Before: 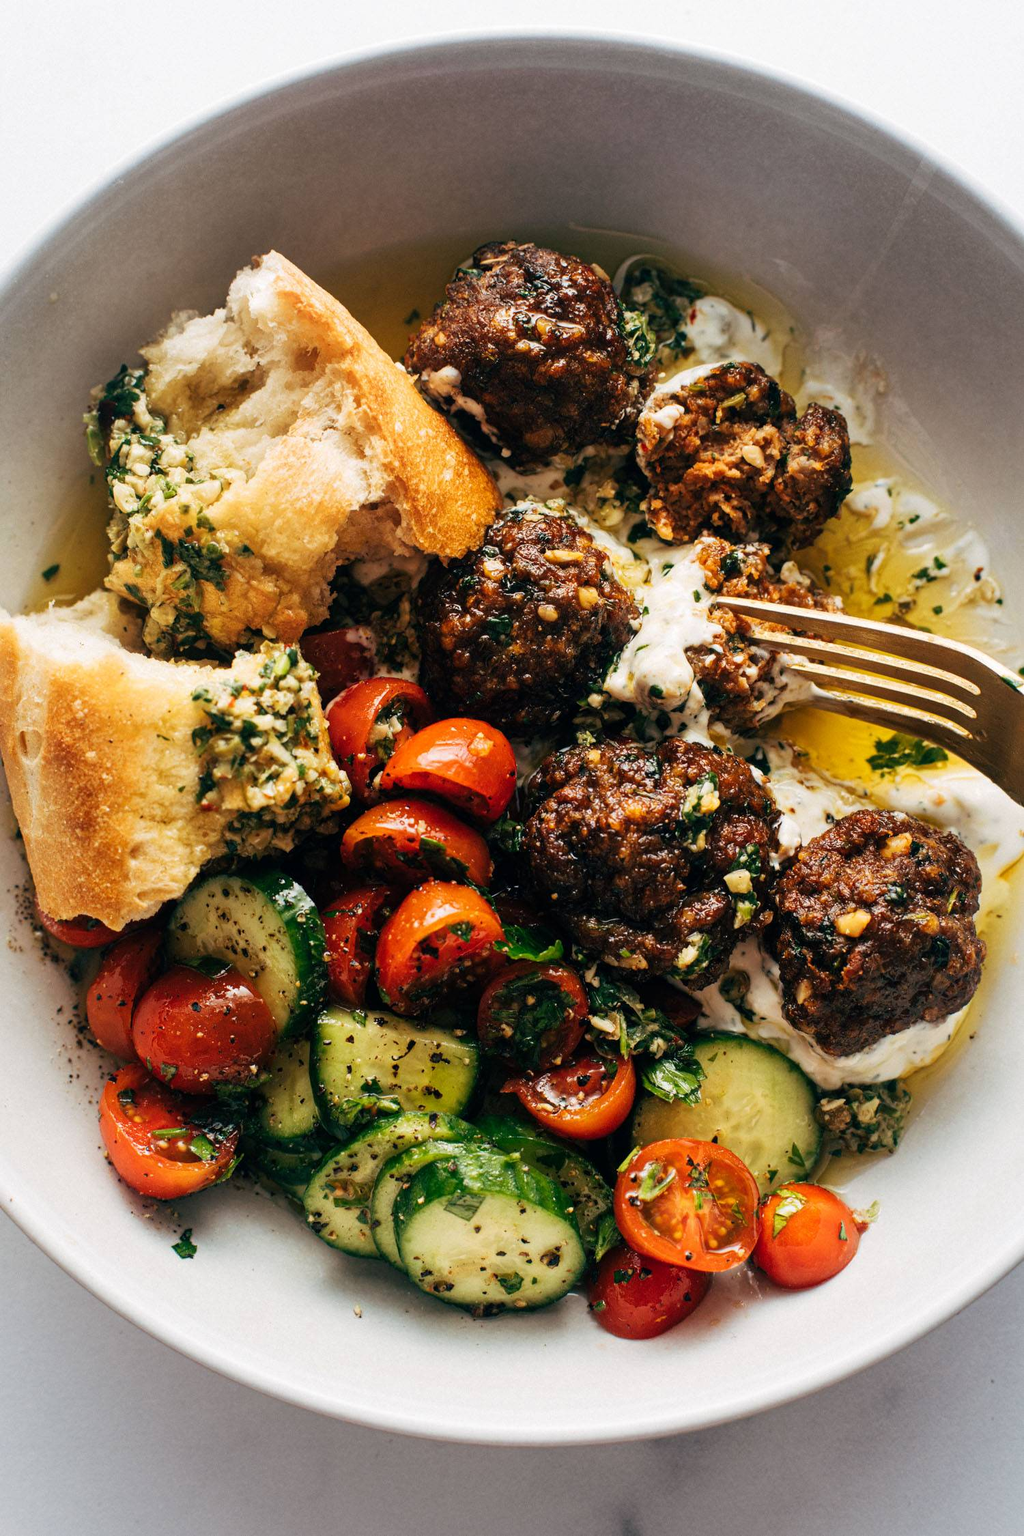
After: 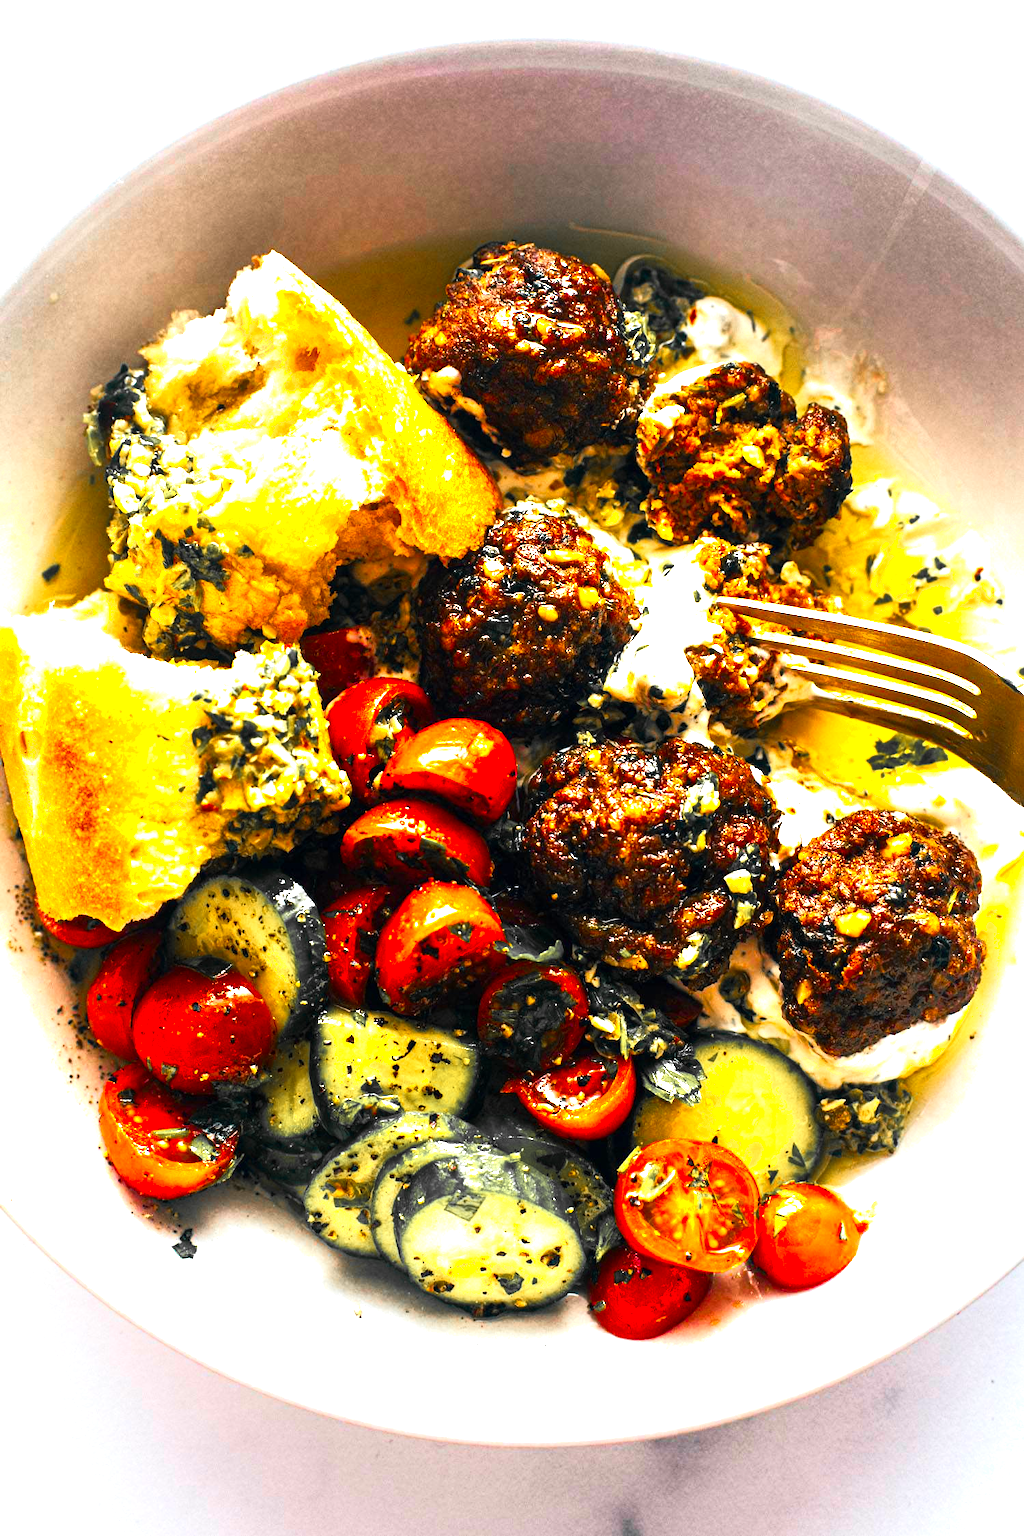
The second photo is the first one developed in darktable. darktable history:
shadows and highlights: shadows 0, highlights 40
color zones: curves: ch1 [(0, 0.679) (0.143, 0.647) (0.286, 0.261) (0.378, -0.011) (0.571, 0.396) (0.714, 0.399) (0.857, 0.406) (1, 0.679)]
color balance rgb: linear chroma grading › shadows -10%, linear chroma grading › global chroma 20%, perceptual saturation grading › global saturation 15%, perceptual brilliance grading › global brilliance 30%, perceptual brilliance grading › highlights 12%, perceptual brilliance grading › mid-tones 24%, global vibrance 20%
